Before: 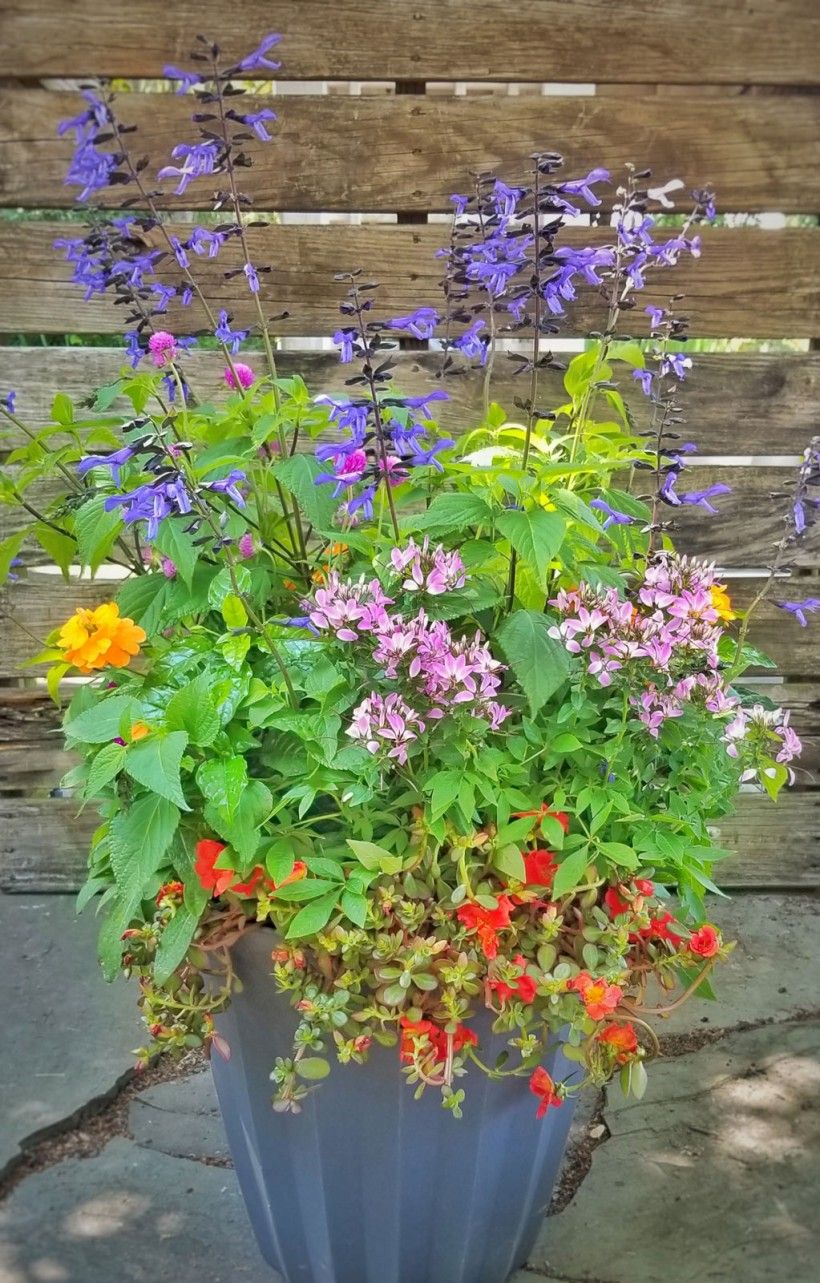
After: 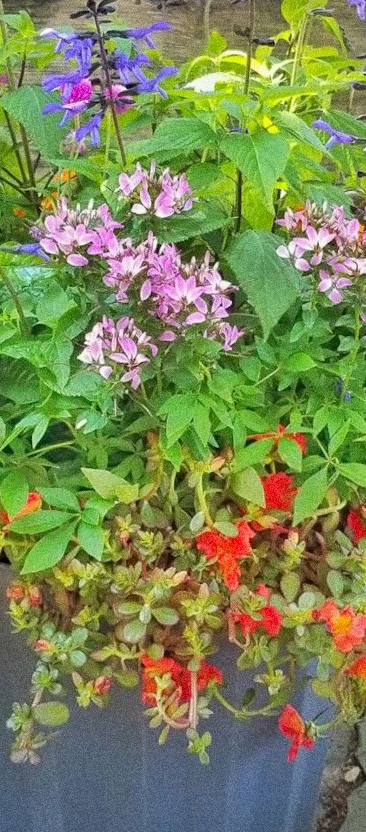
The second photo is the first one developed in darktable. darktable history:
crop: left 31.379%, top 24.658%, right 20.326%, bottom 6.628%
rotate and perspective: rotation -1.68°, lens shift (vertical) -0.146, crop left 0.049, crop right 0.912, crop top 0.032, crop bottom 0.96
grain: coarseness 0.09 ISO, strength 40%
